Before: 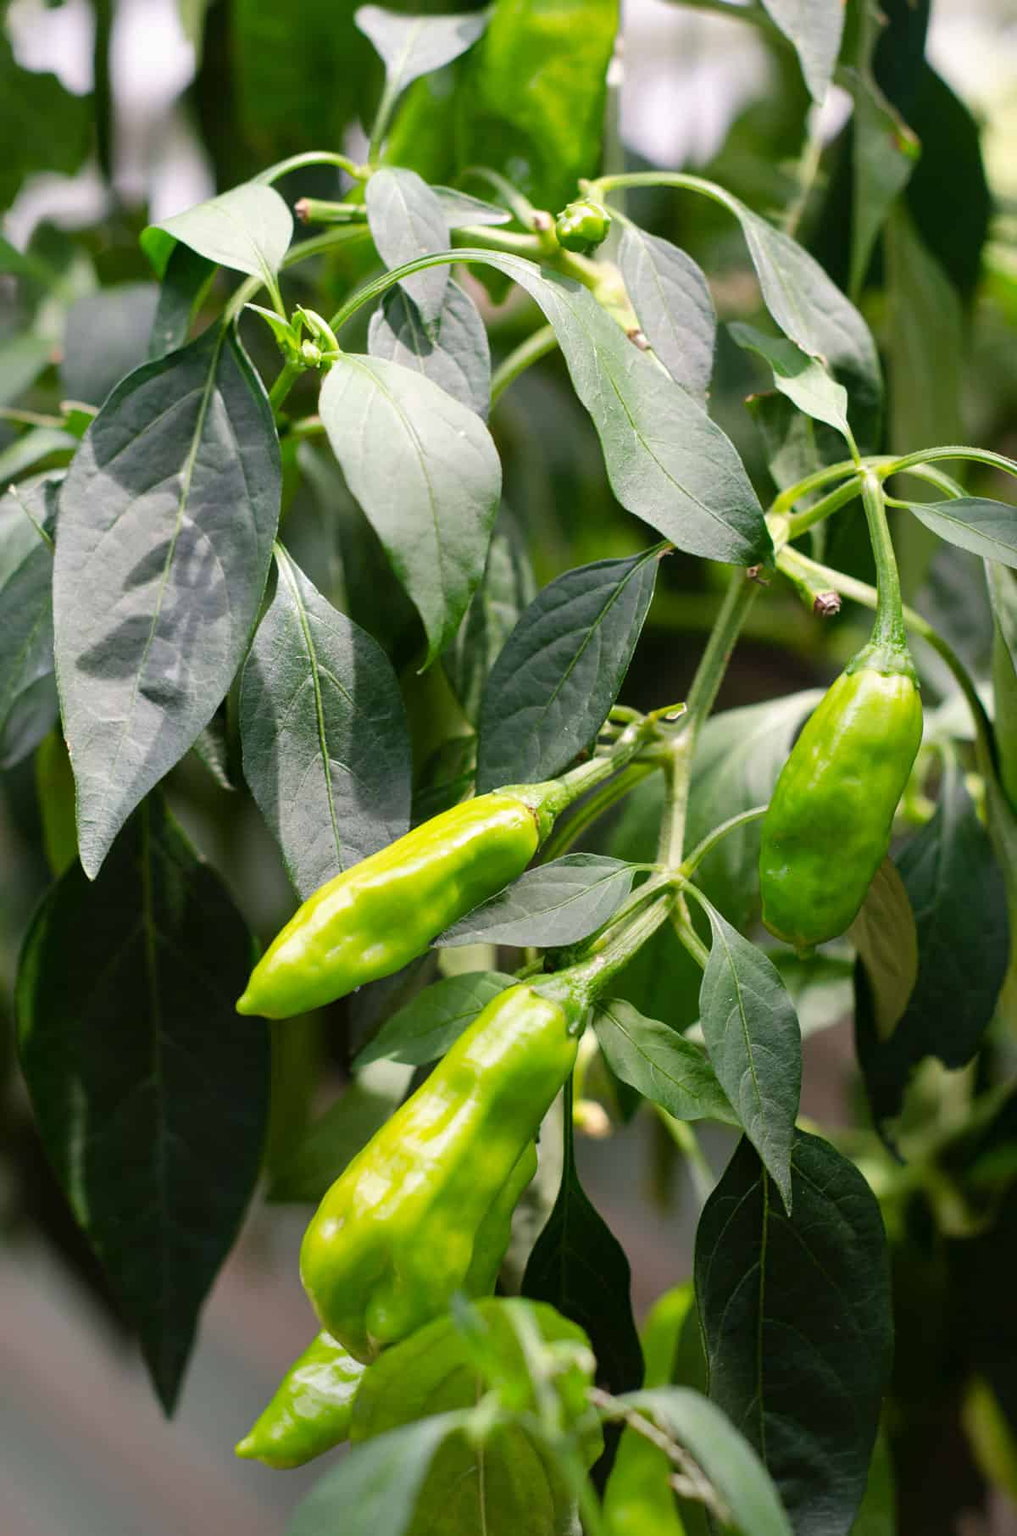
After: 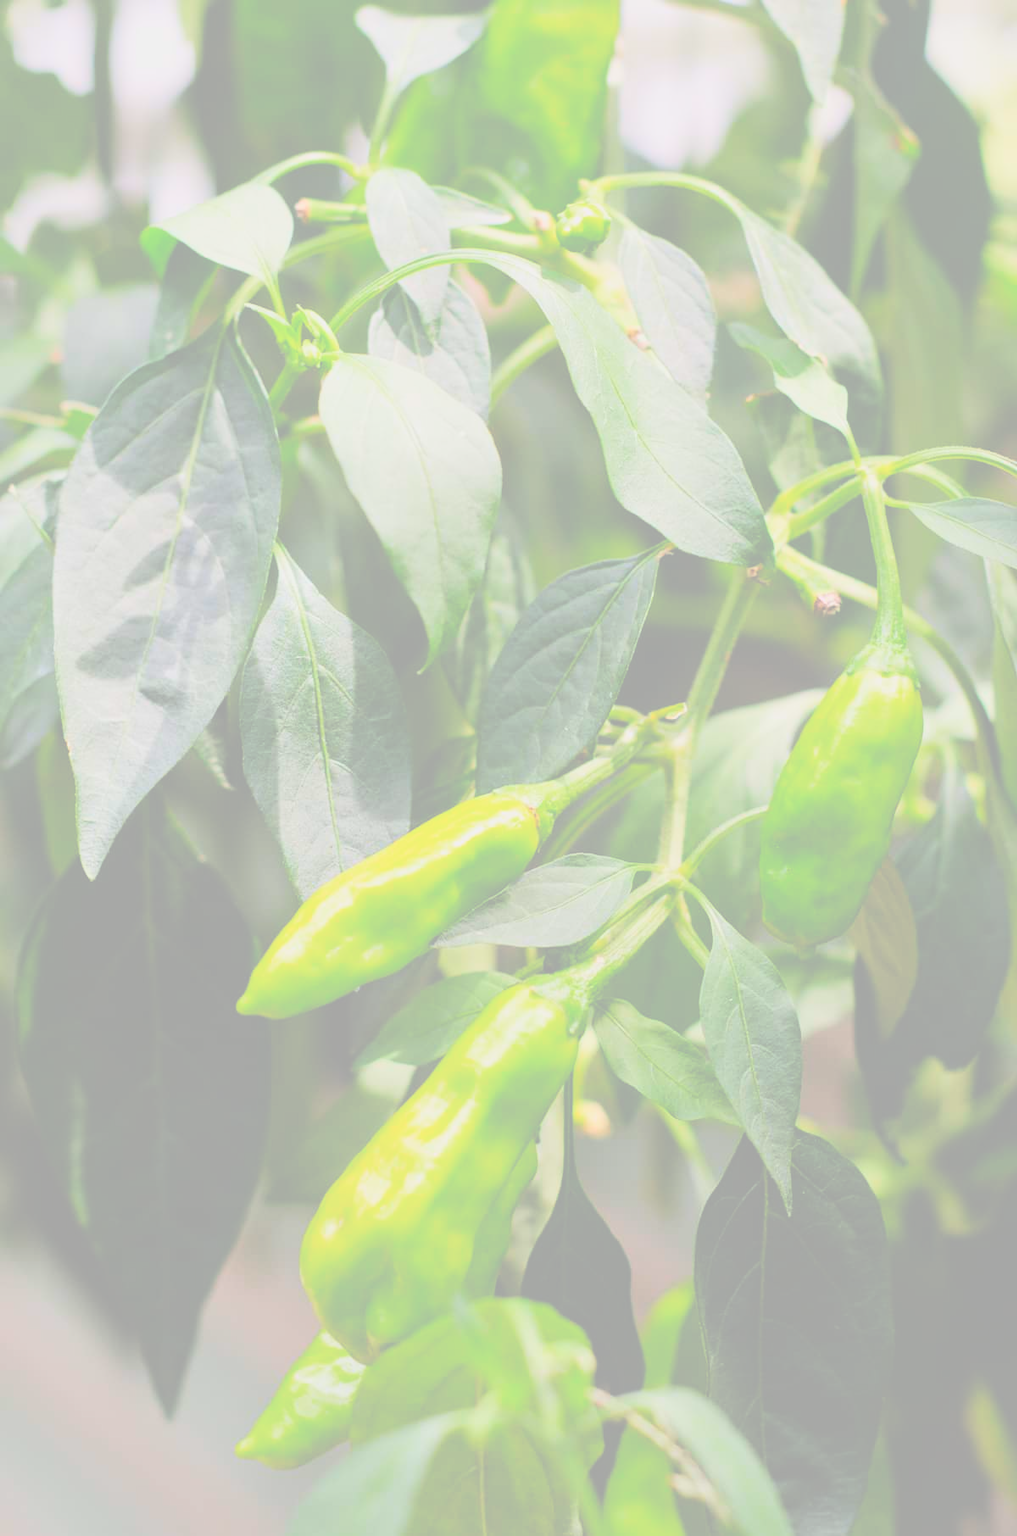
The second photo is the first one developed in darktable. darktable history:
filmic rgb: black relative exposure -7.65 EV, white relative exposure 4.56 EV, hardness 3.61, contrast 1.059
contrast brightness saturation: brightness 0.984
exposure: black level correction -0.086, compensate highlight preservation false
